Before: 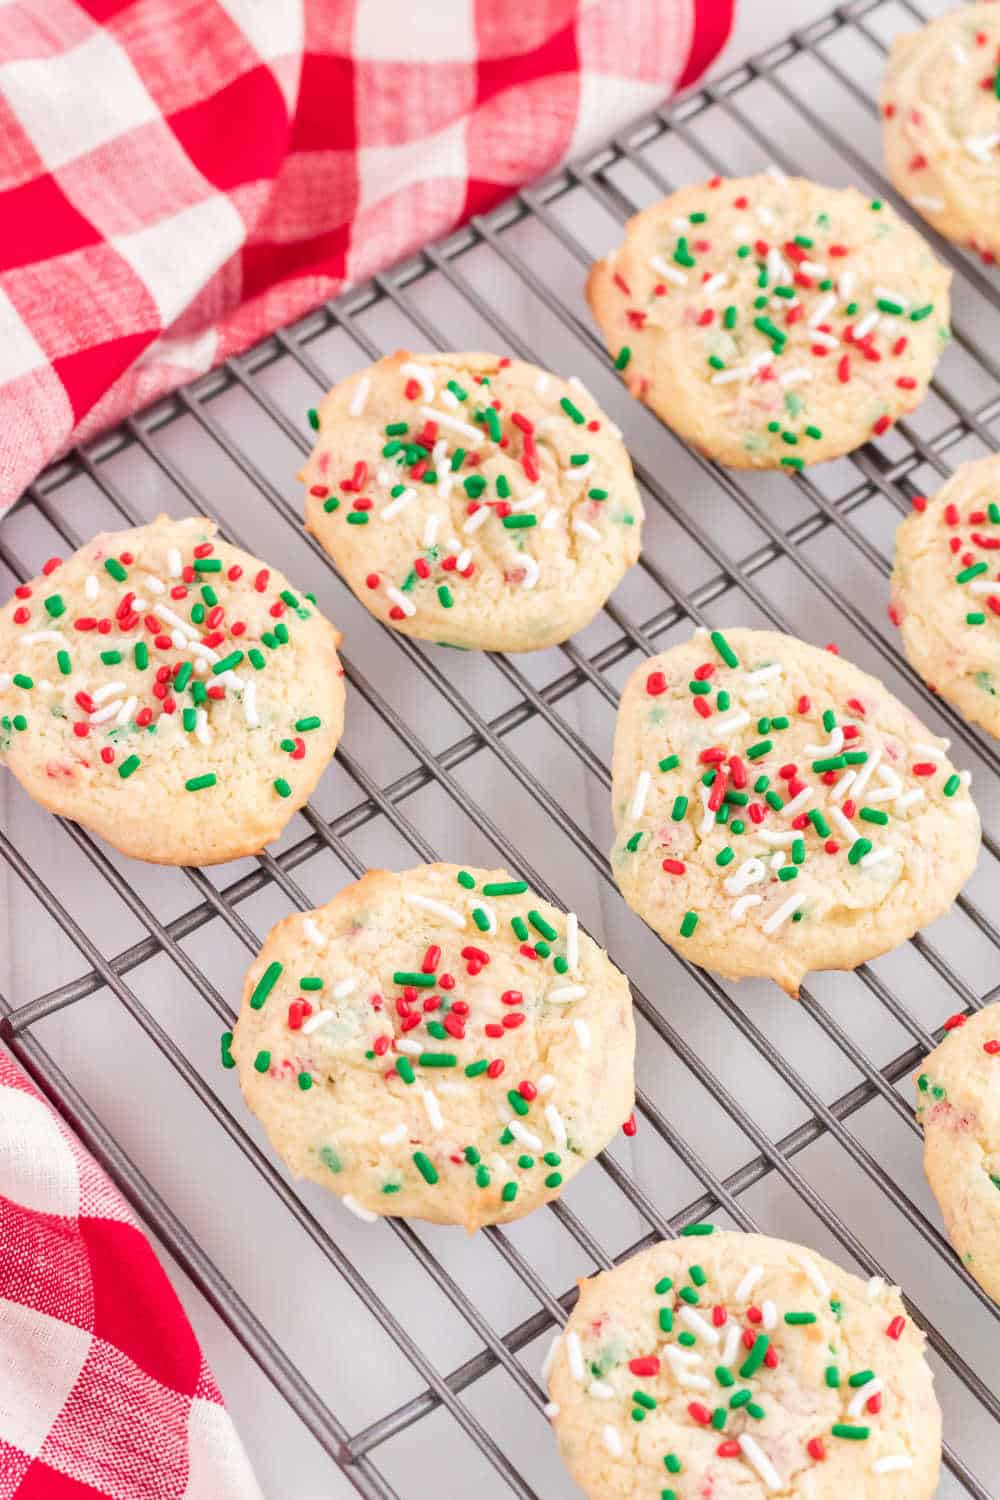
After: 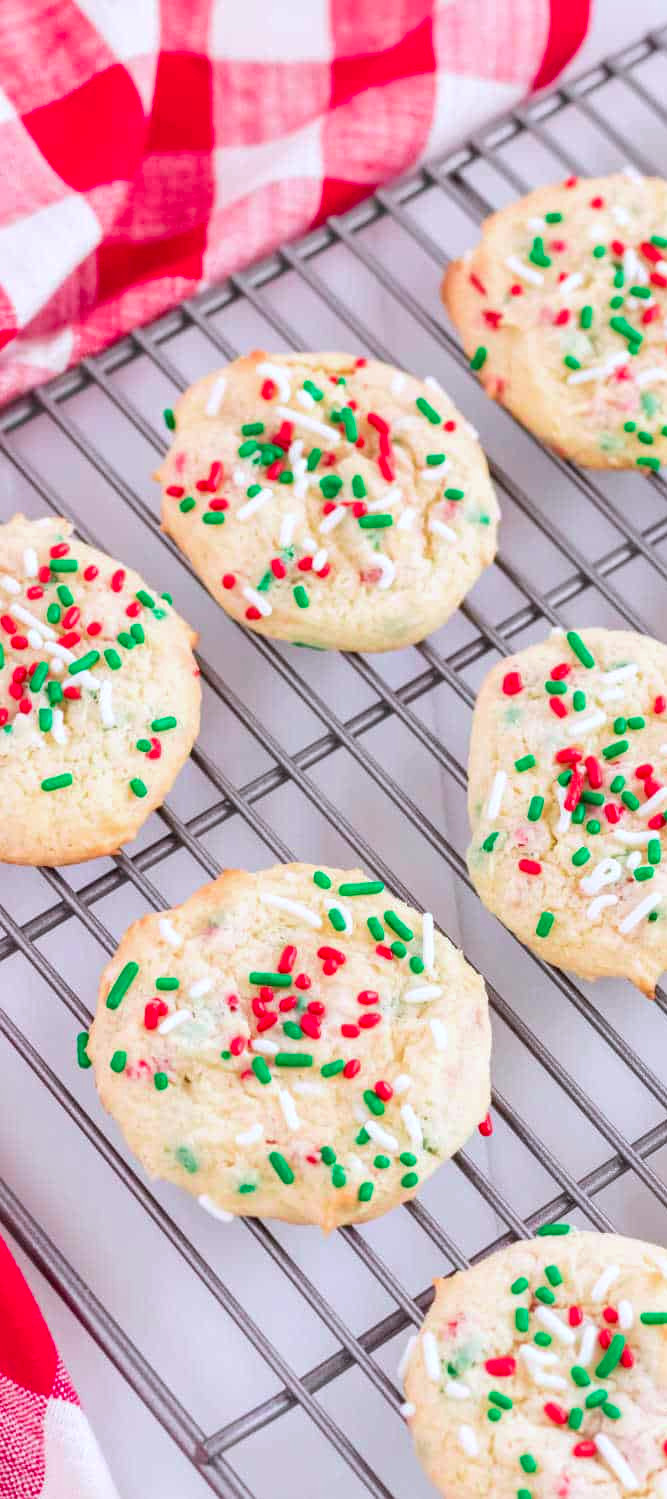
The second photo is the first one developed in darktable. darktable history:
crop and rotate: left 14.411%, right 18.863%
color calibration: output R [0.948, 0.091, -0.04, 0], output G [-0.3, 1.384, -0.085, 0], output B [-0.108, 0.061, 1.08, 0], illuminant as shot in camera, x 0.358, y 0.373, temperature 4628.91 K, saturation algorithm version 1 (2020)
